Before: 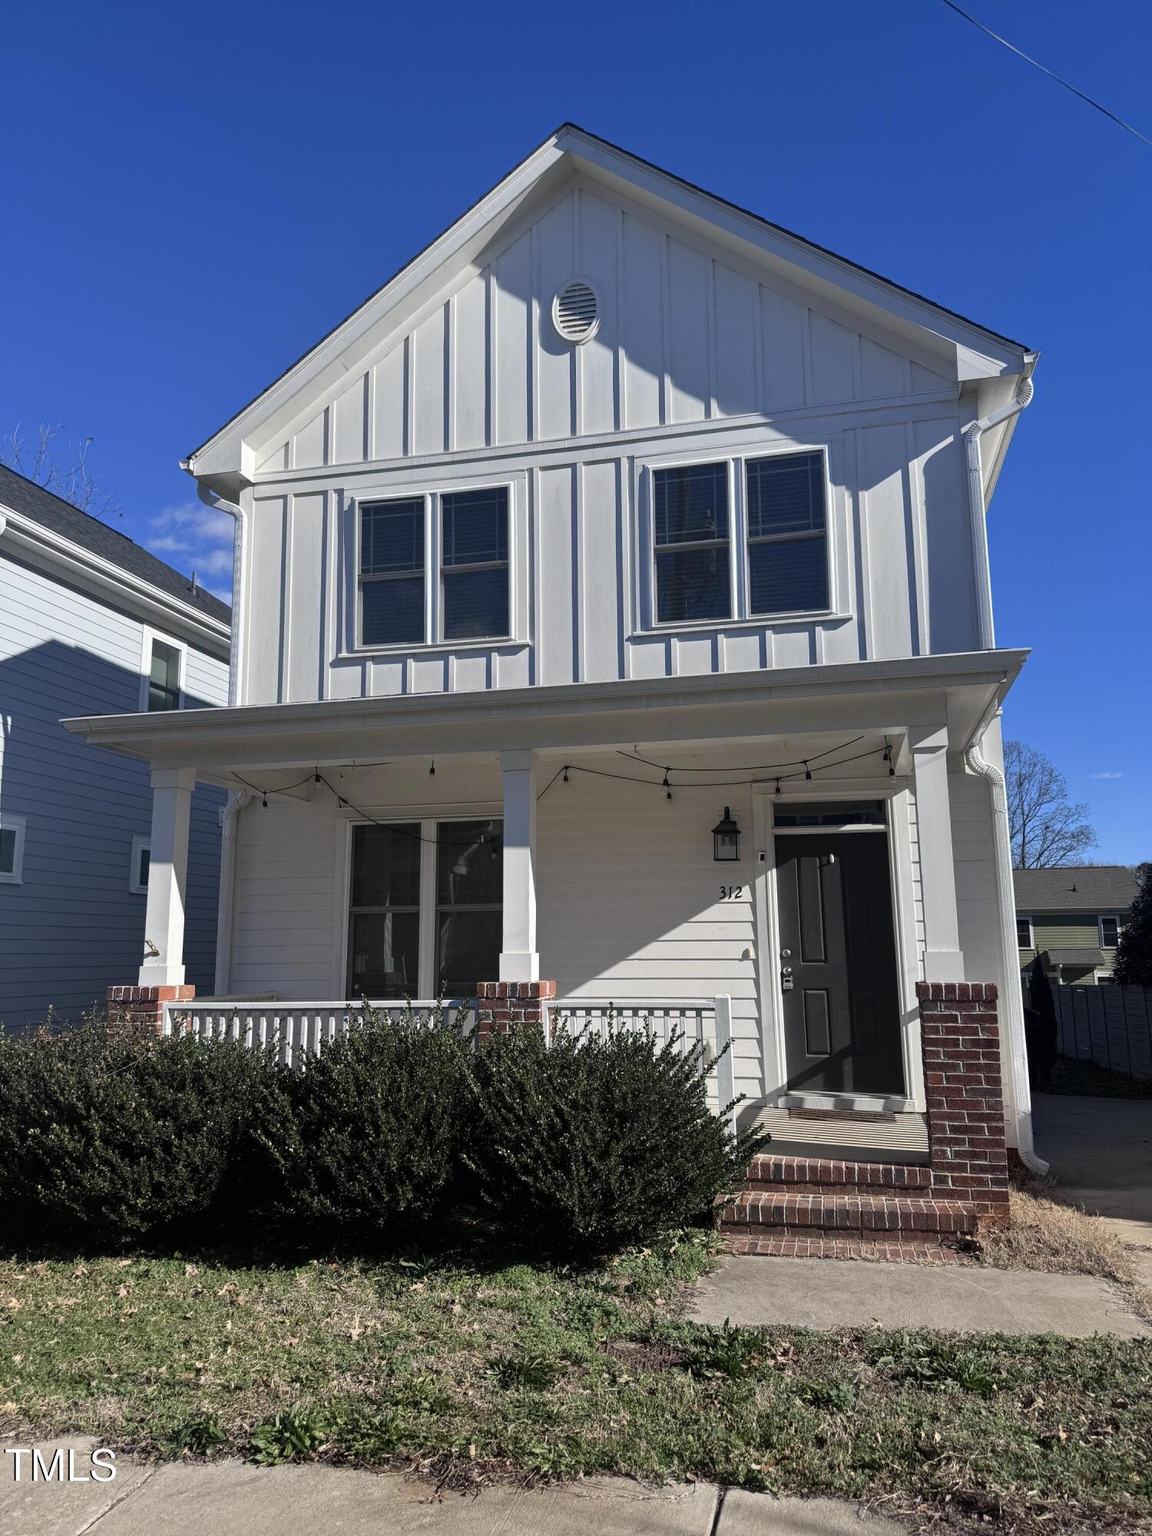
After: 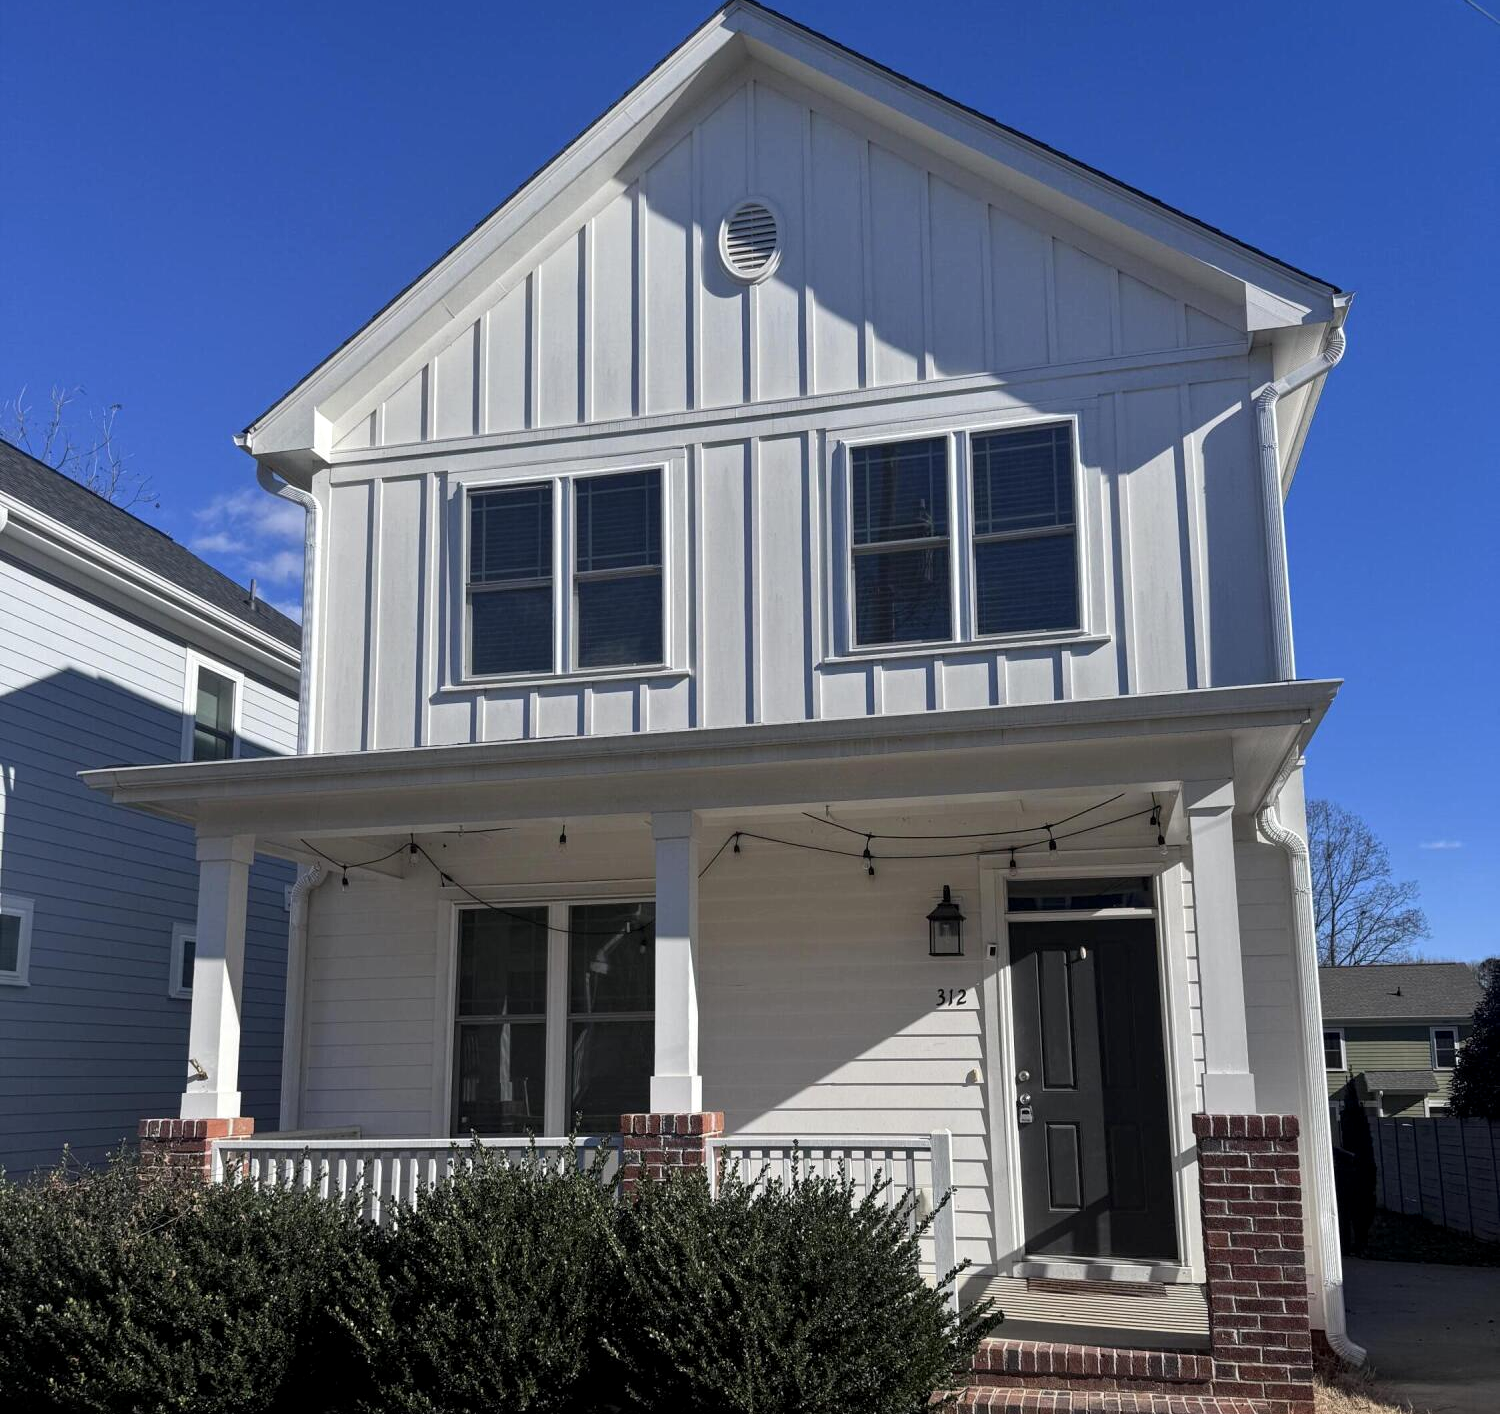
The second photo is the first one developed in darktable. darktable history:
crop and rotate: top 8.293%, bottom 20.996%
local contrast: highlights 100%, shadows 100%, detail 120%, midtone range 0.2
